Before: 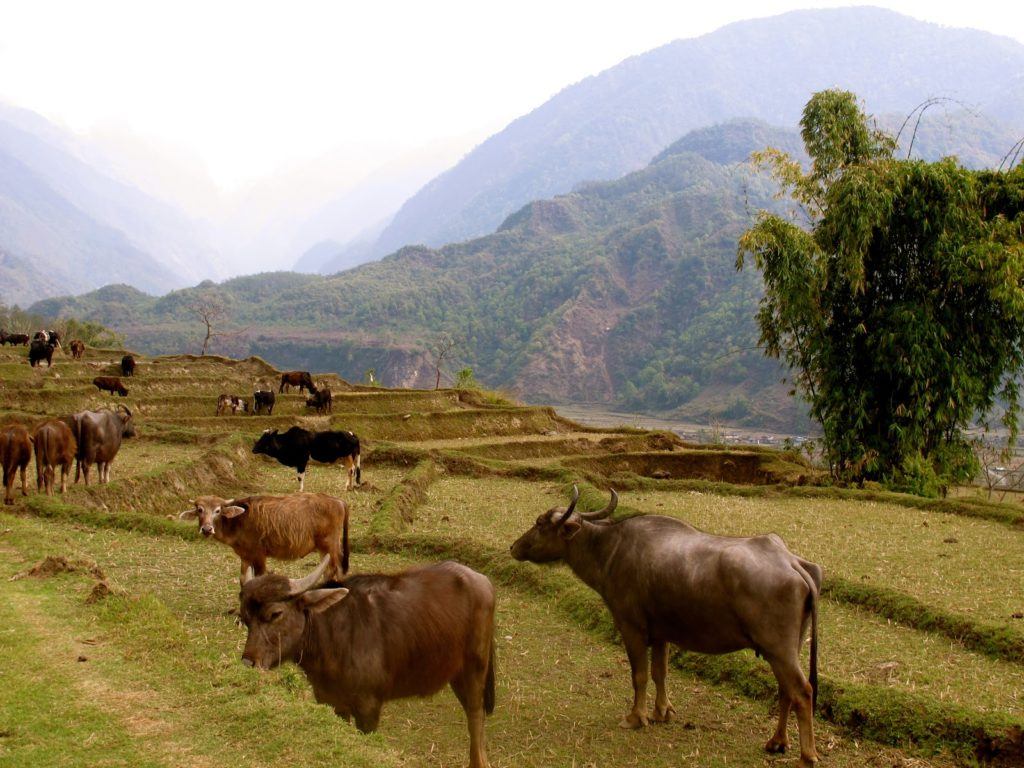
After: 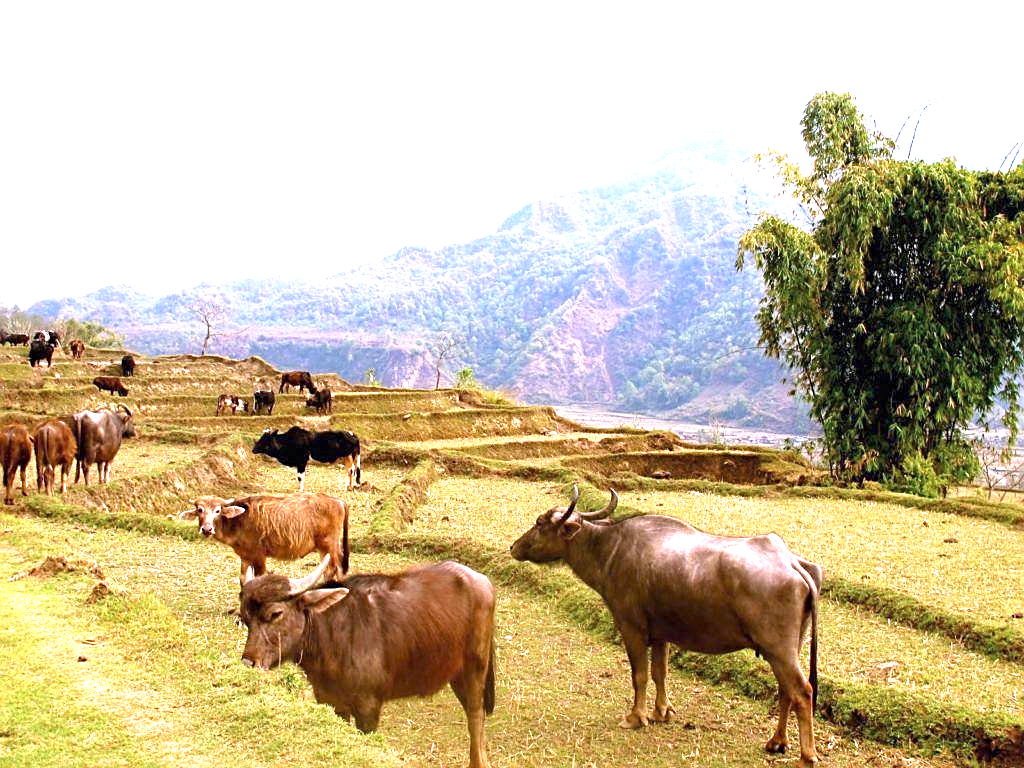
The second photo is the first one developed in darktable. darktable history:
exposure: black level correction 0, exposure 1.741 EV, compensate exposure bias true, compensate highlight preservation false
sharpen: on, module defaults
color calibration: output R [1.063, -0.012, -0.003, 0], output B [-0.079, 0.047, 1, 0], illuminant custom, x 0.389, y 0.387, temperature 3838.64 K
